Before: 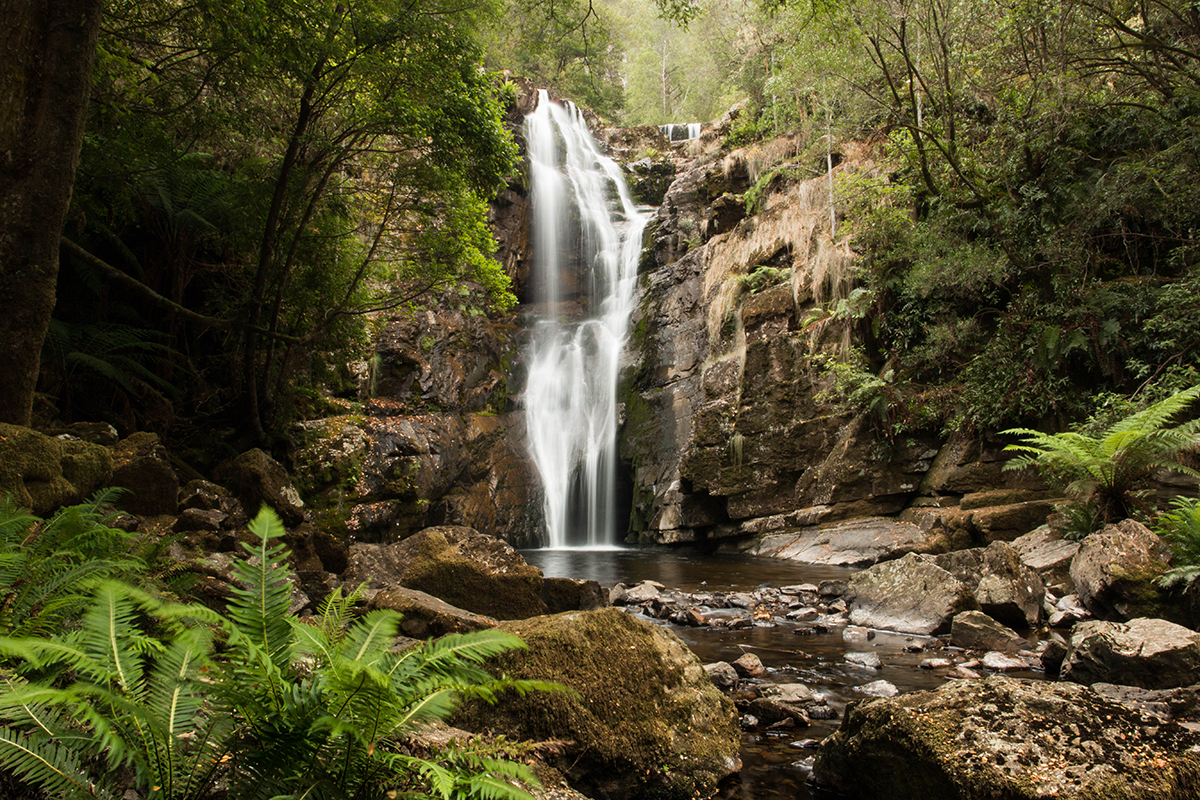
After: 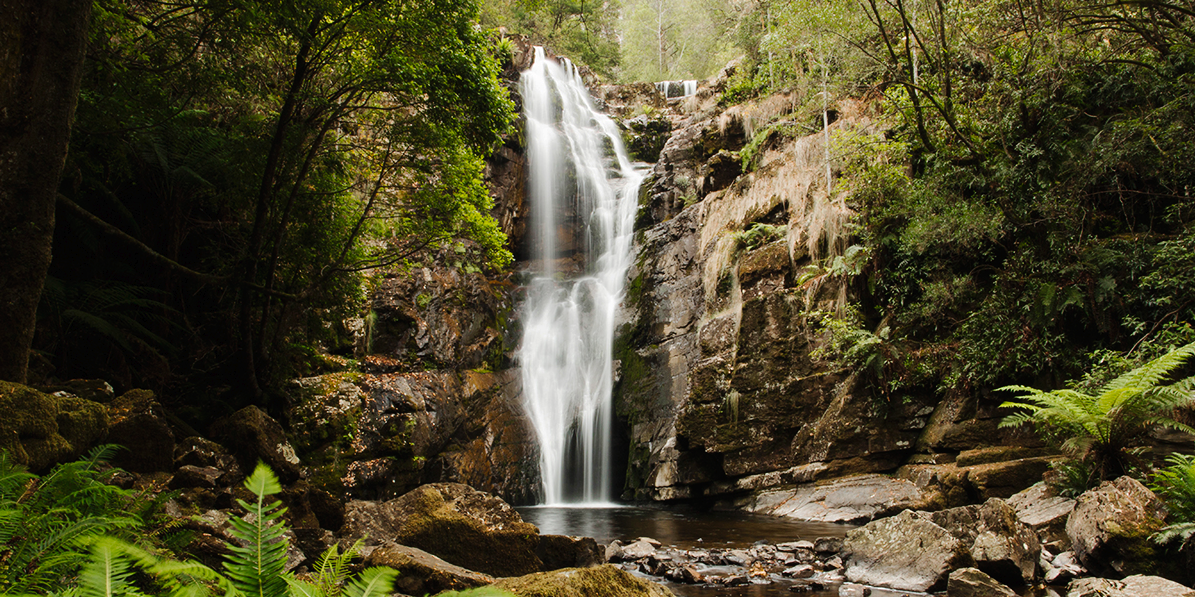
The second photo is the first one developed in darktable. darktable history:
crop: left 0.387%, top 5.469%, bottom 19.809%
tone curve: curves: ch0 [(0, 0) (0.003, 0.012) (0.011, 0.014) (0.025, 0.02) (0.044, 0.034) (0.069, 0.047) (0.1, 0.063) (0.136, 0.086) (0.177, 0.131) (0.224, 0.183) (0.277, 0.243) (0.335, 0.317) (0.399, 0.403) (0.468, 0.488) (0.543, 0.573) (0.623, 0.649) (0.709, 0.718) (0.801, 0.795) (0.898, 0.872) (1, 1)], preserve colors none
